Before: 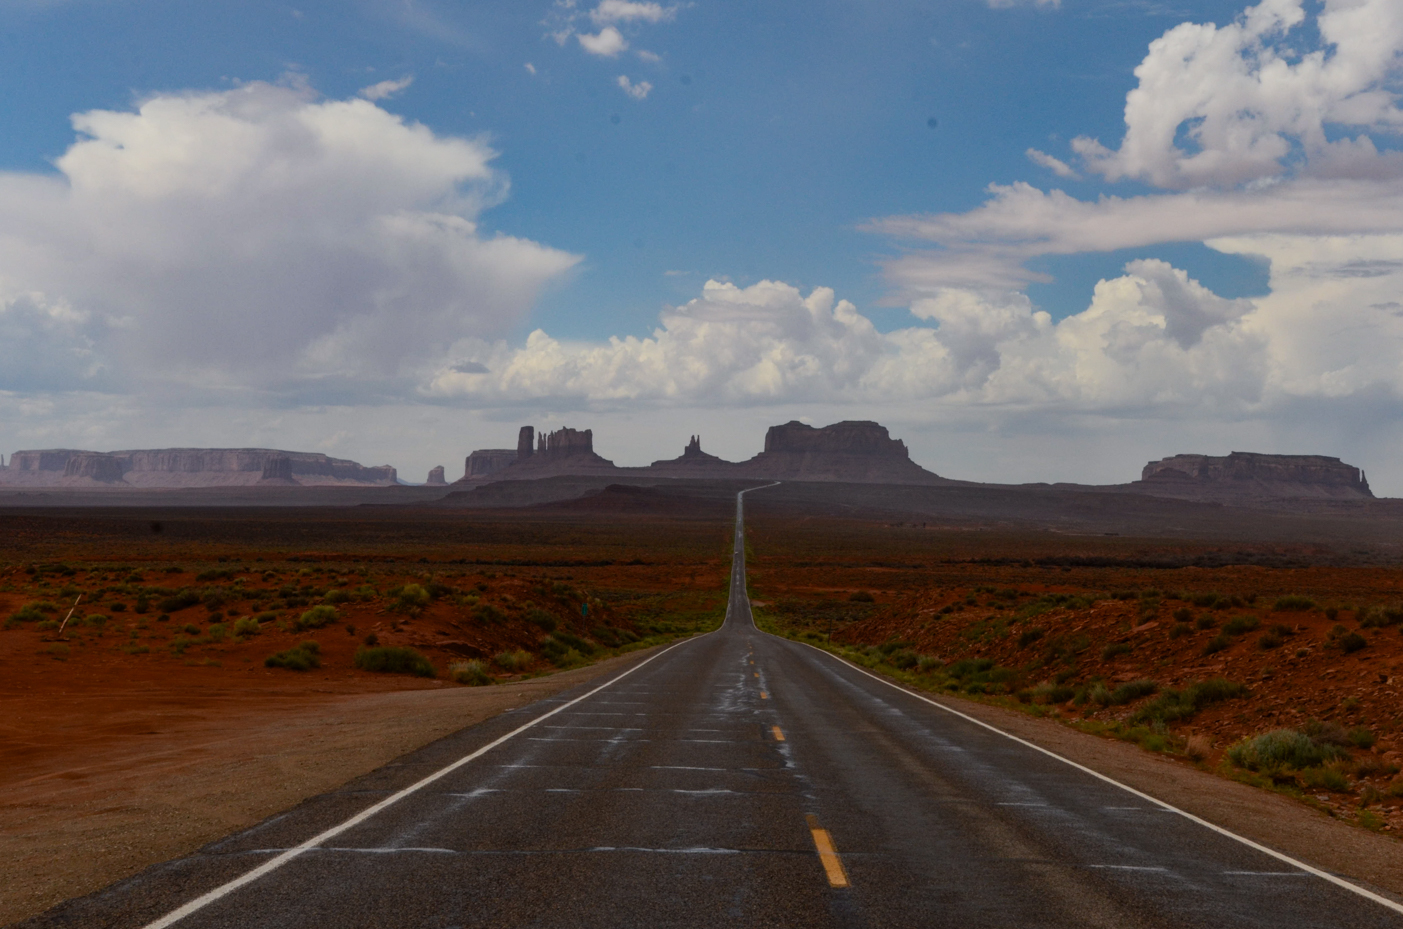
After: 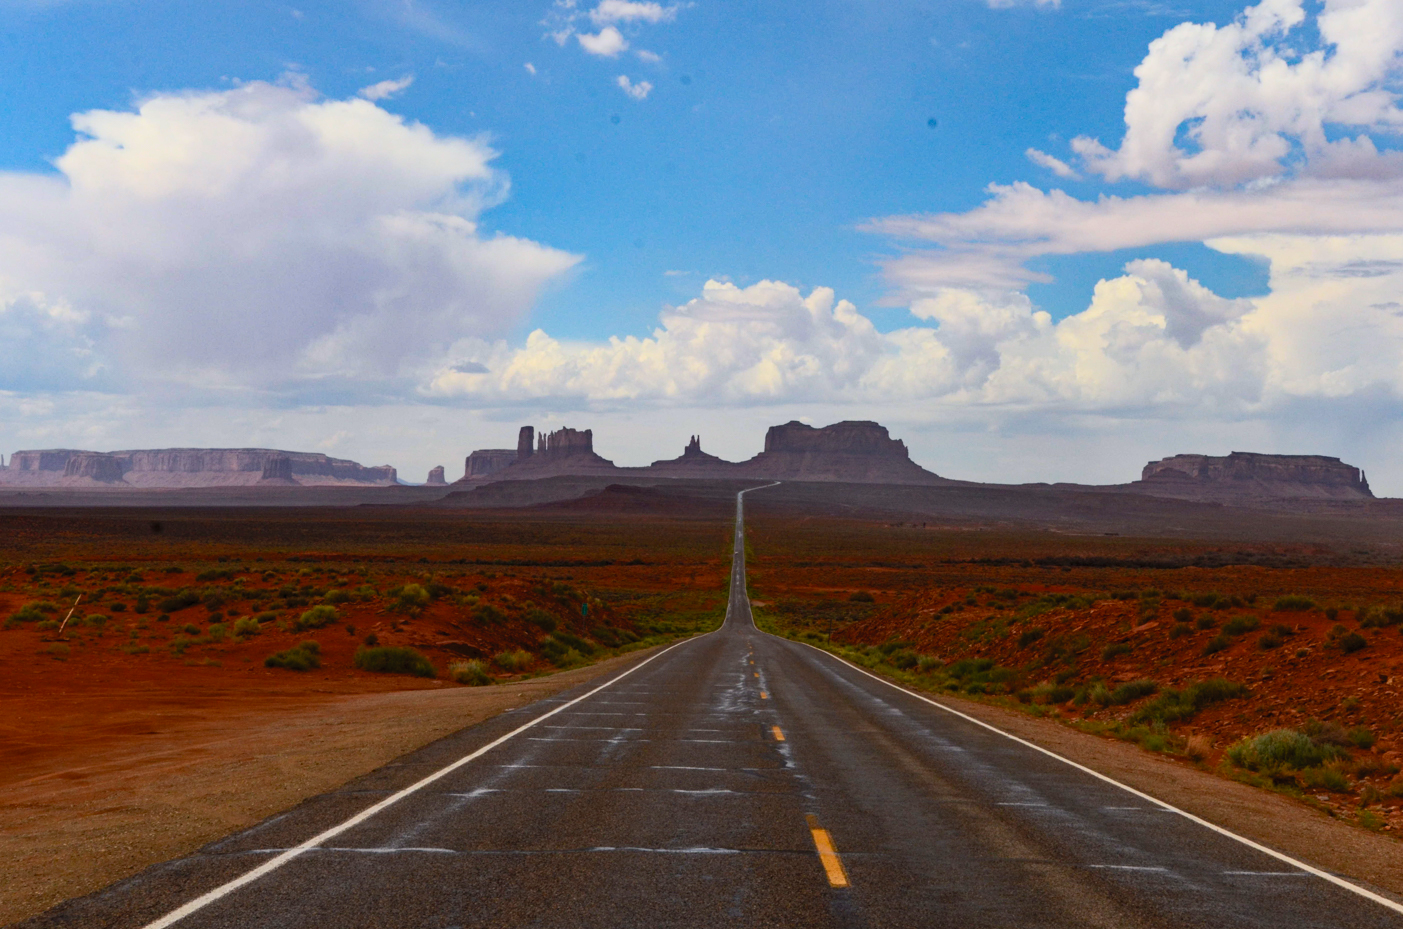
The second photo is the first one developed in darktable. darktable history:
haze removal: compatibility mode true, adaptive false
contrast brightness saturation: contrast 0.239, brightness 0.25, saturation 0.393
